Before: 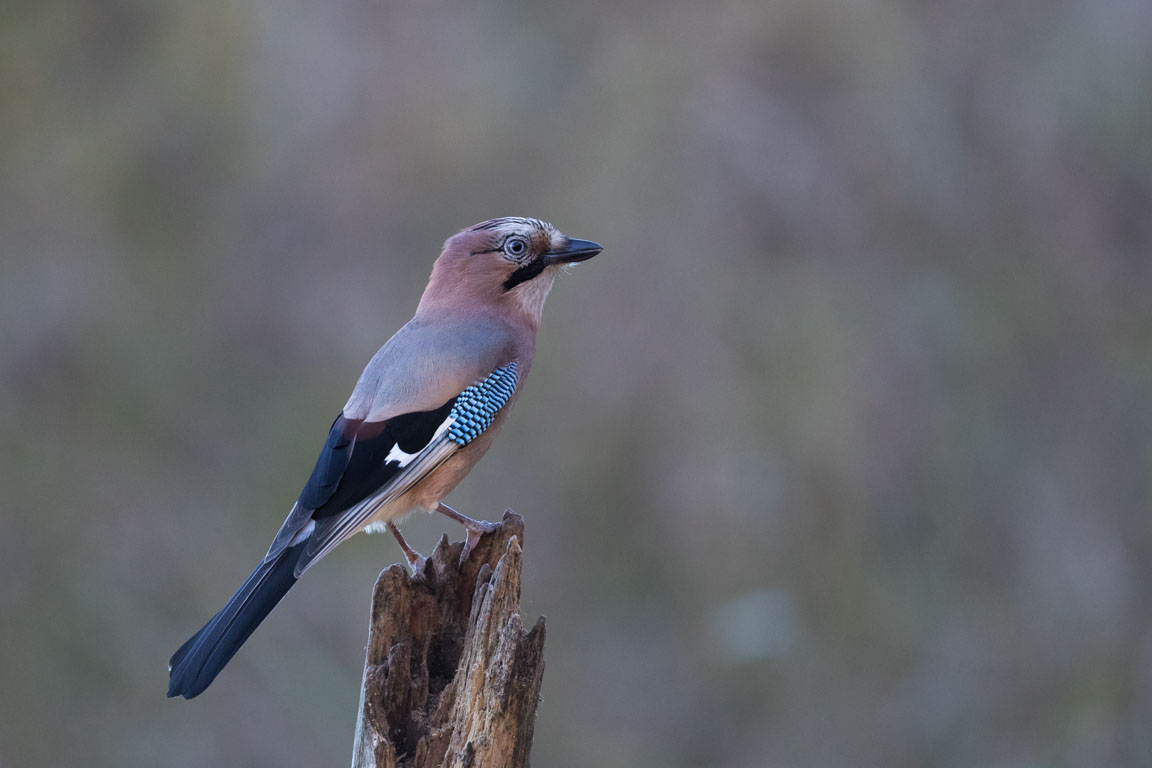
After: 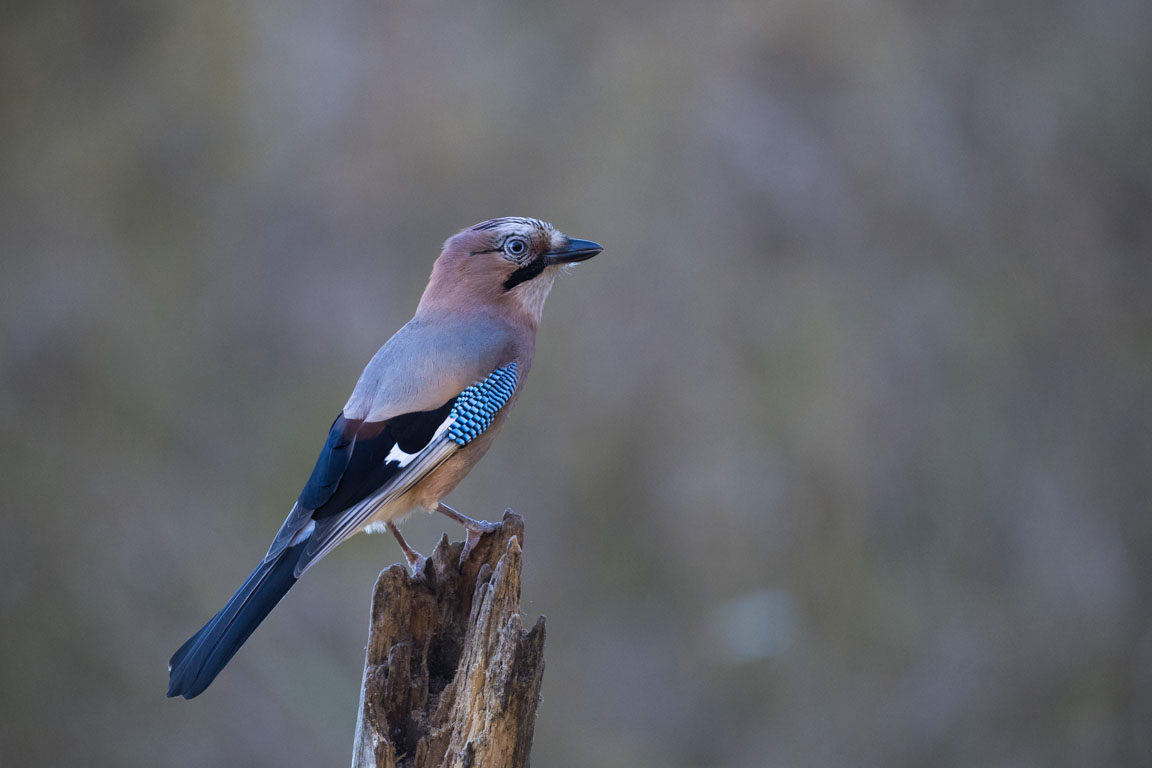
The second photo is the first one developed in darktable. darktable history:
vignetting: fall-off start 74.49%, fall-off radius 65.9%, brightness -0.628, saturation -0.68
color contrast: green-magenta contrast 0.85, blue-yellow contrast 1.25, unbound 0
